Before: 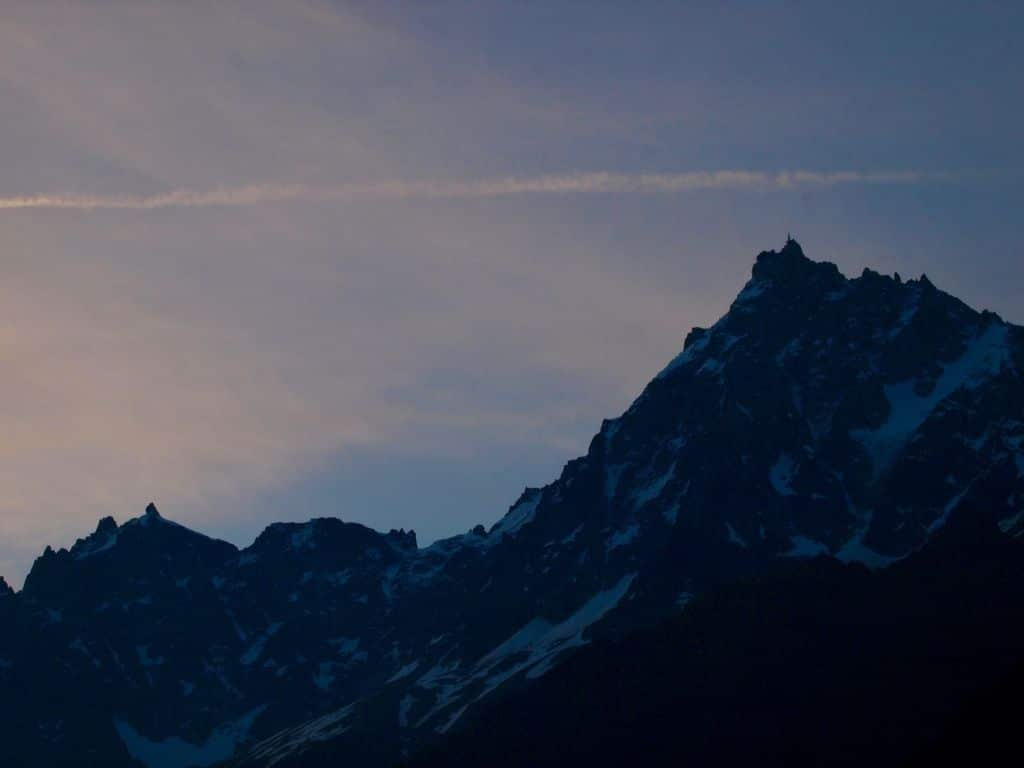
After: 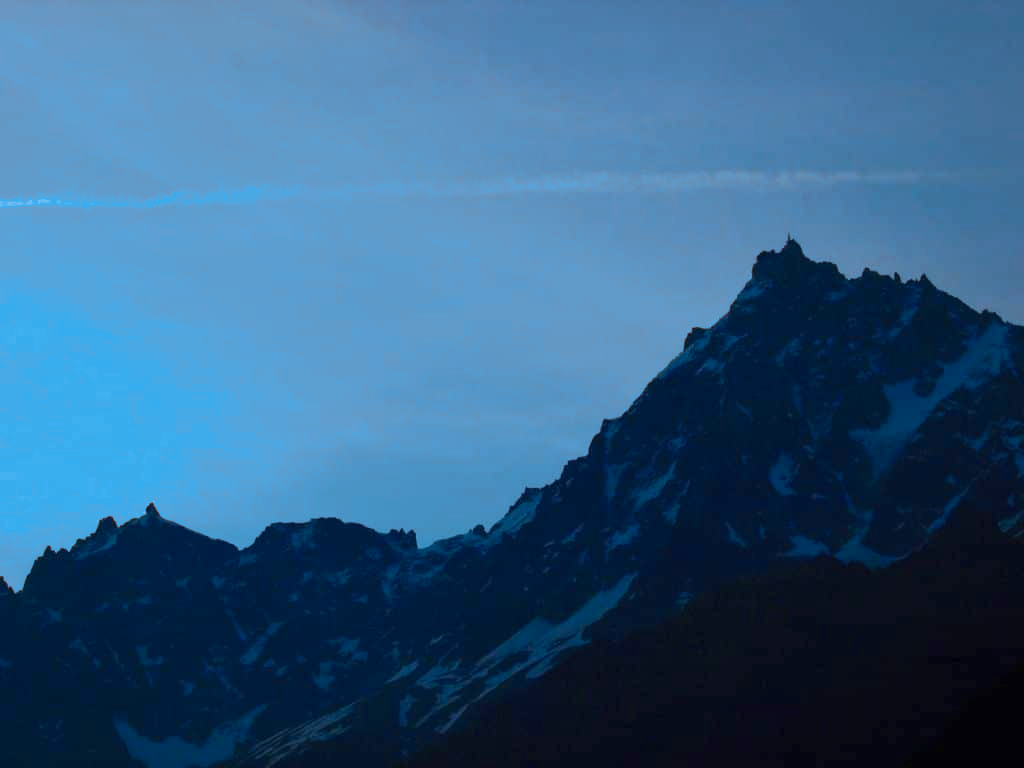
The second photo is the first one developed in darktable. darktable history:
split-toning: shadows › hue 220°, shadows › saturation 0.64, highlights › hue 220°, highlights › saturation 0.64, balance 0, compress 5.22%
contrast brightness saturation: contrast 0.24, brightness 0.26, saturation 0.39
